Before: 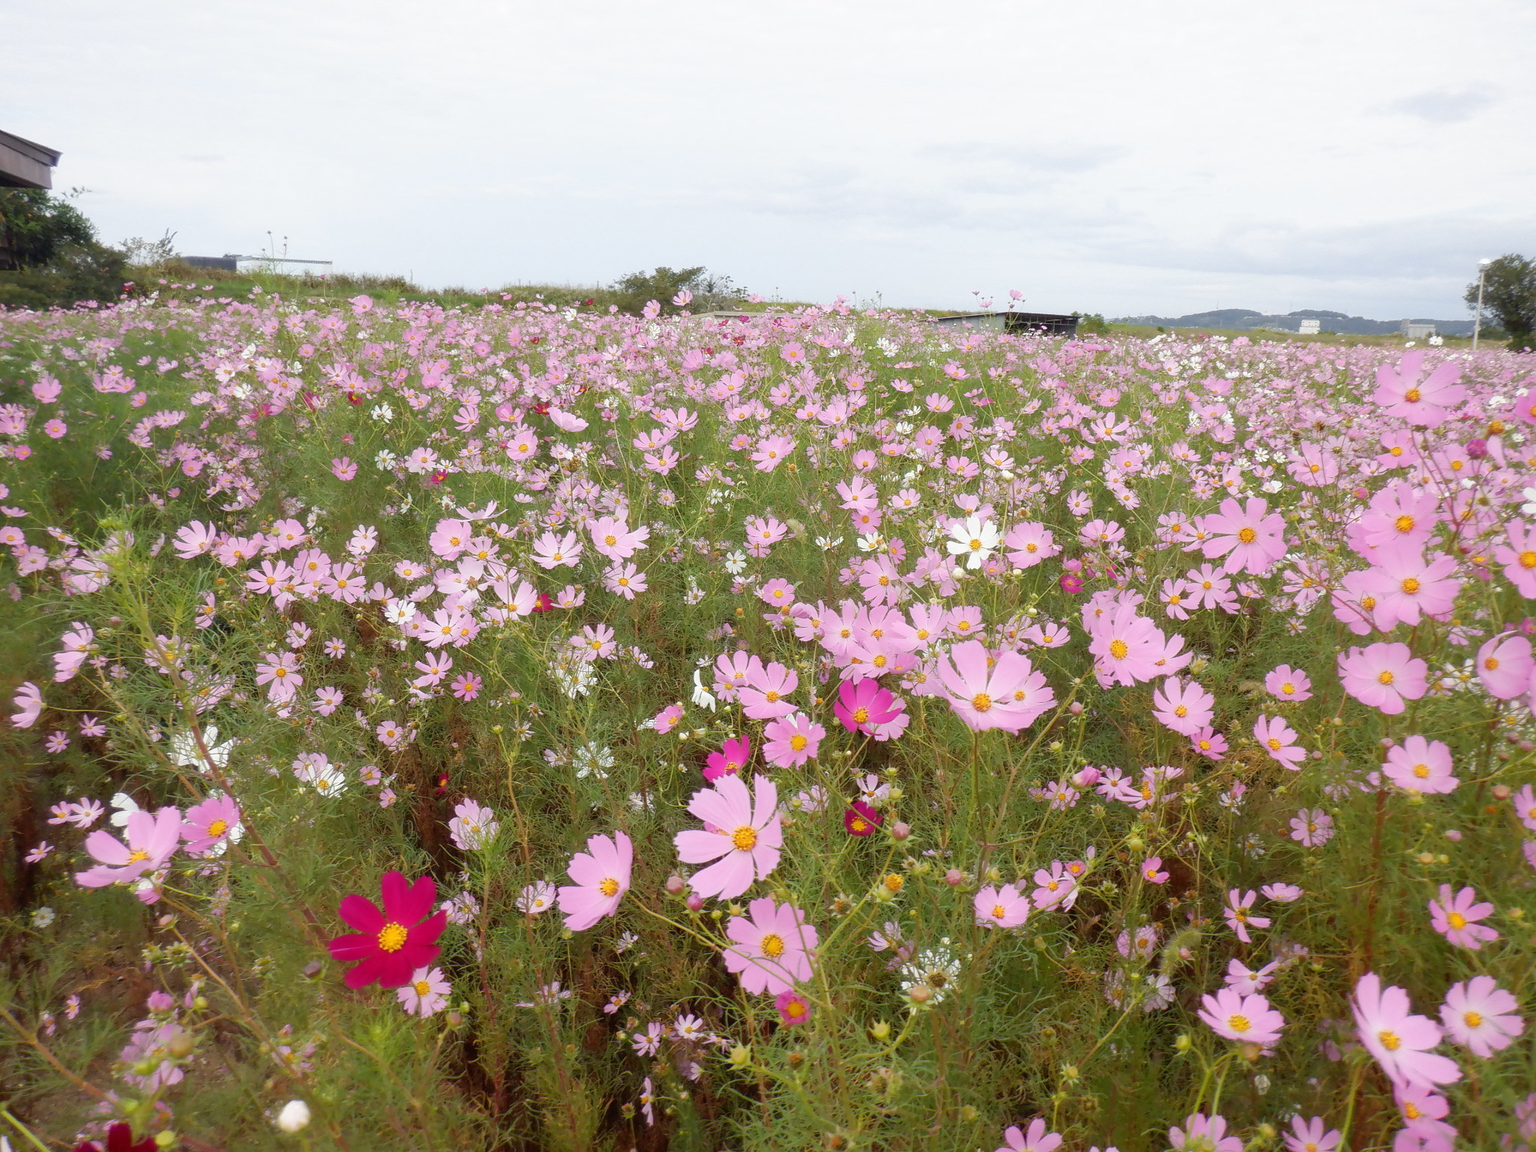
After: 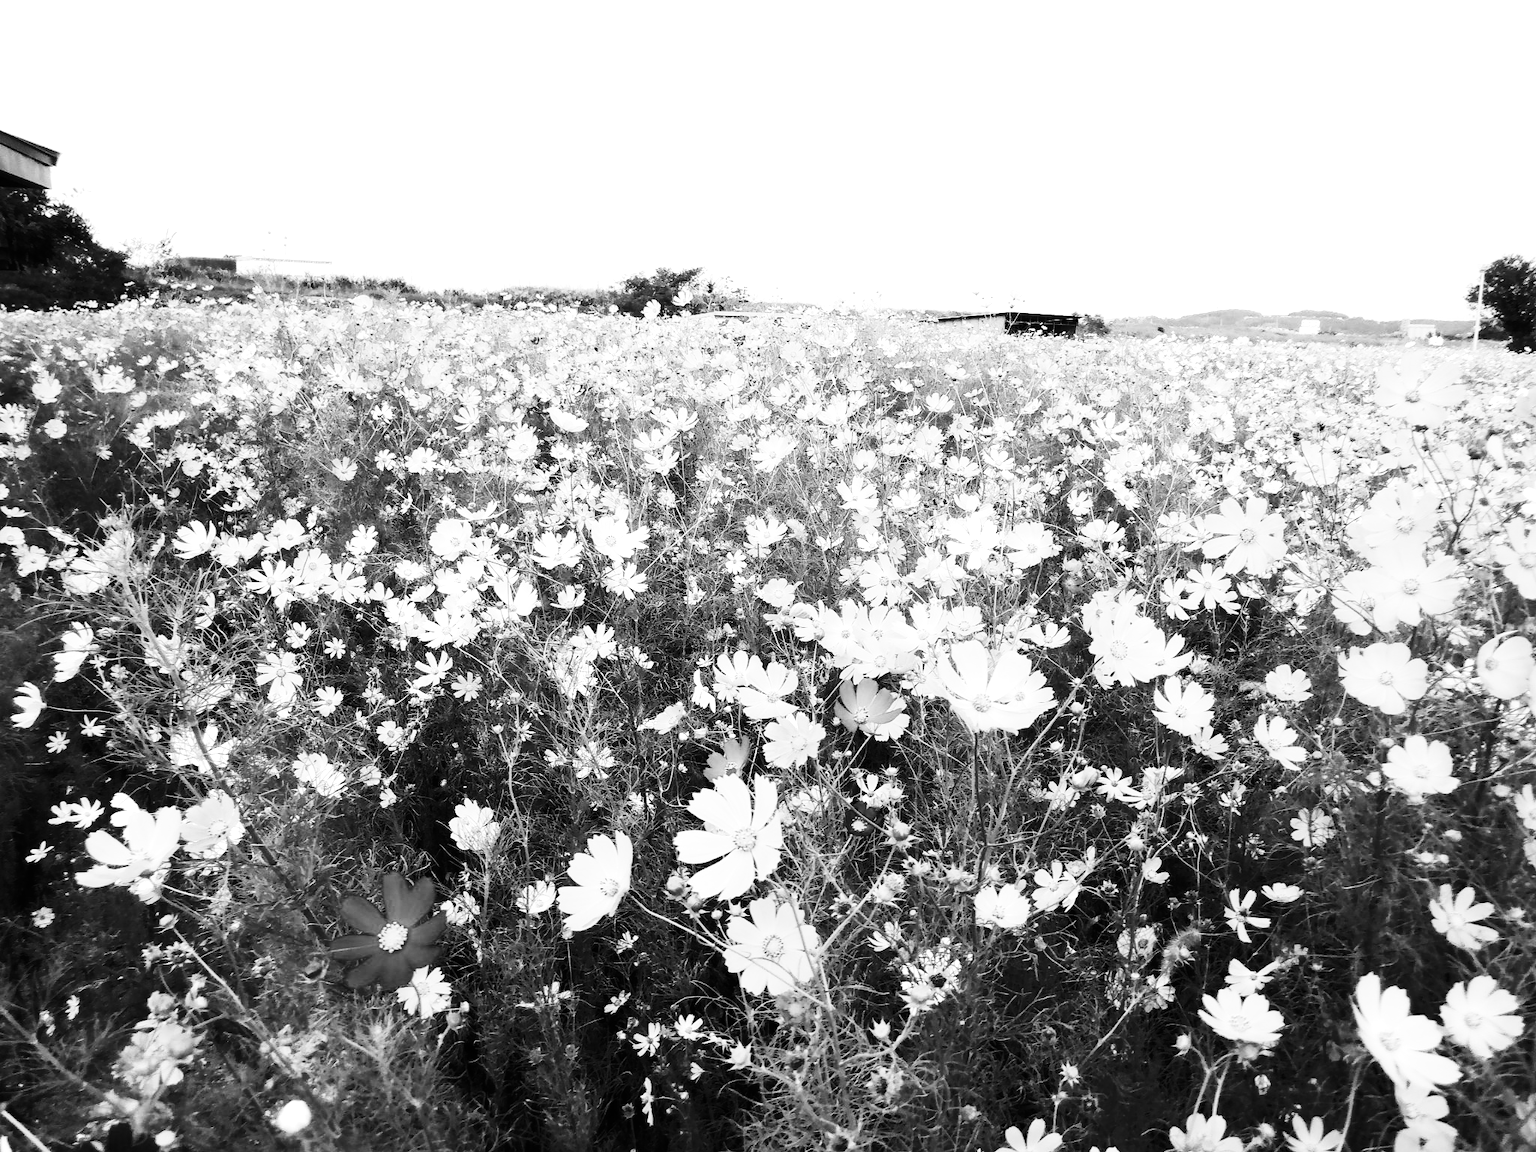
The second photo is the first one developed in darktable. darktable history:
tone equalizer: -8 EV -0.75 EV, -7 EV -0.7 EV, -6 EV -0.6 EV, -5 EV -0.4 EV, -3 EV 0.4 EV, -2 EV 0.6 EV, -1 EV 0.7 EV, +0 EV 0.75 EV, edges refinement/feathering 500, mask exposure compensation -1.57 EV, preserve details no
contrast brightness saturation: contrast 0.5, saturation -0.1
monochrome: on, module defaults
